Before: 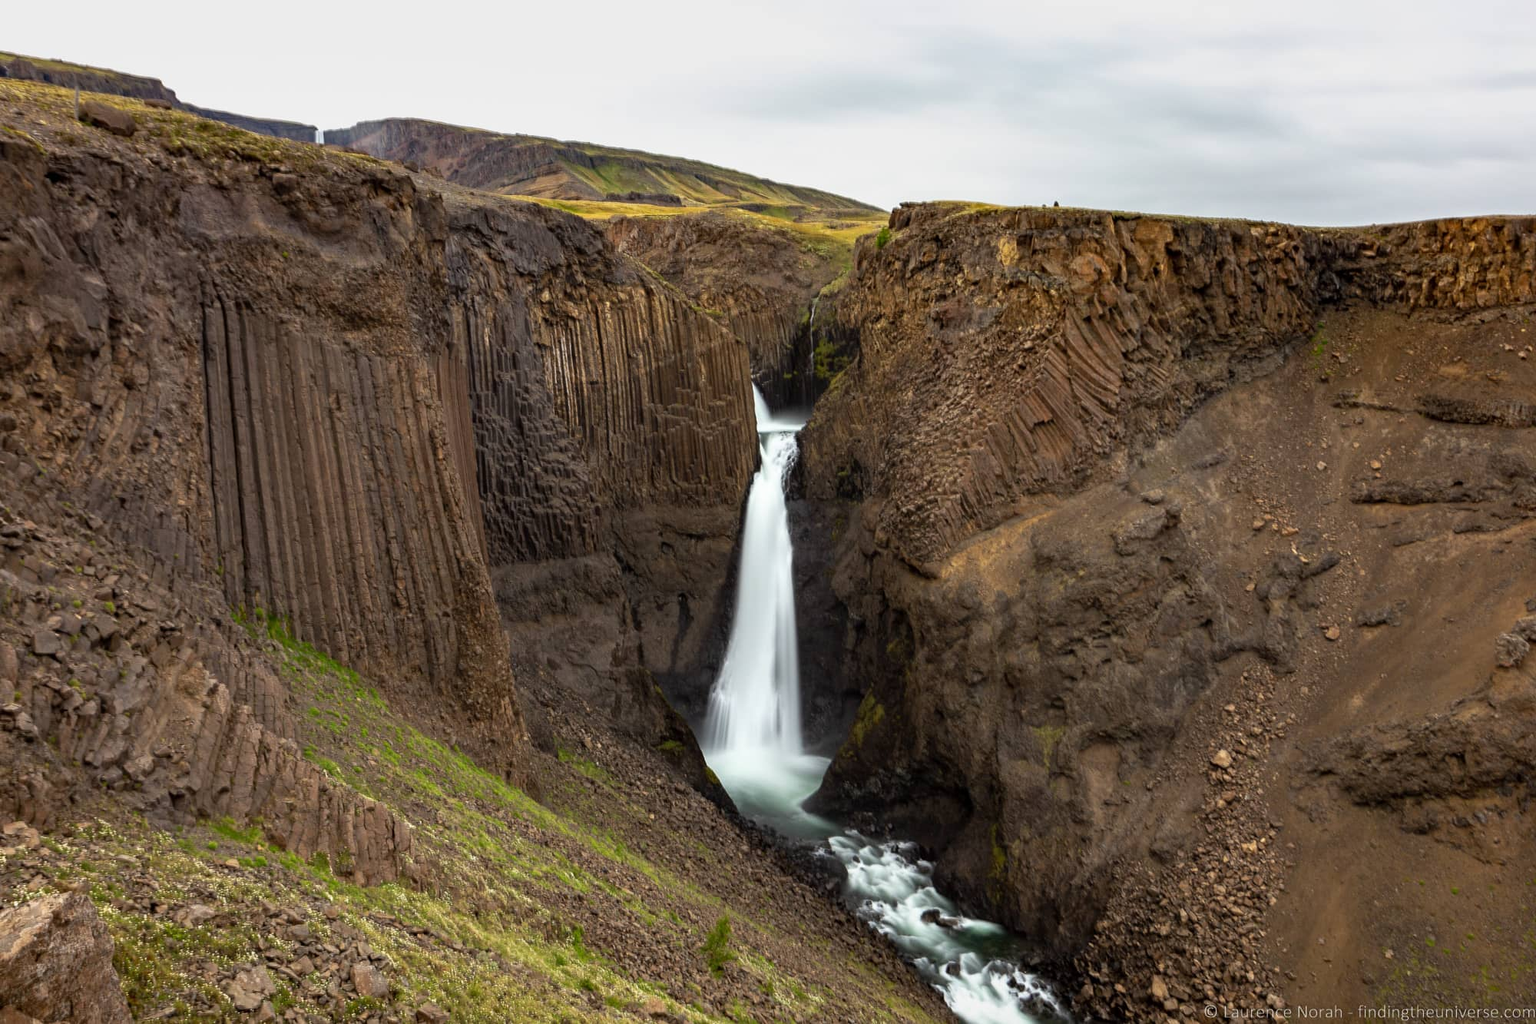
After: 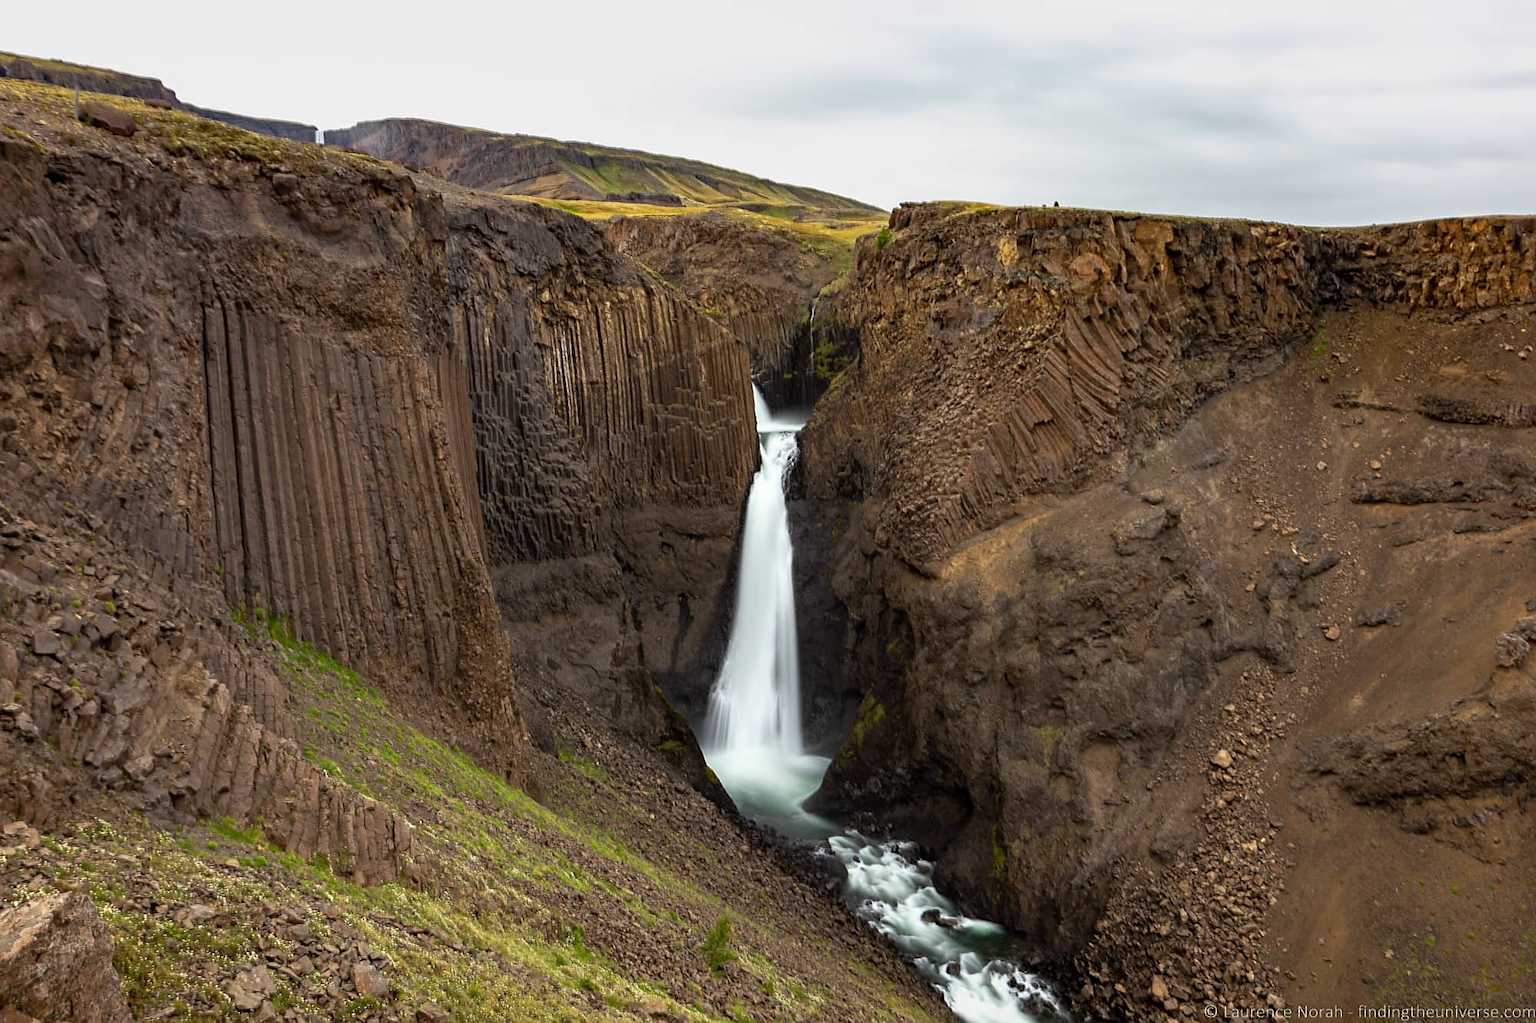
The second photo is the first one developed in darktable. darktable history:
sharpen: radius 1.585, amount 0.362, threshold 1.705
